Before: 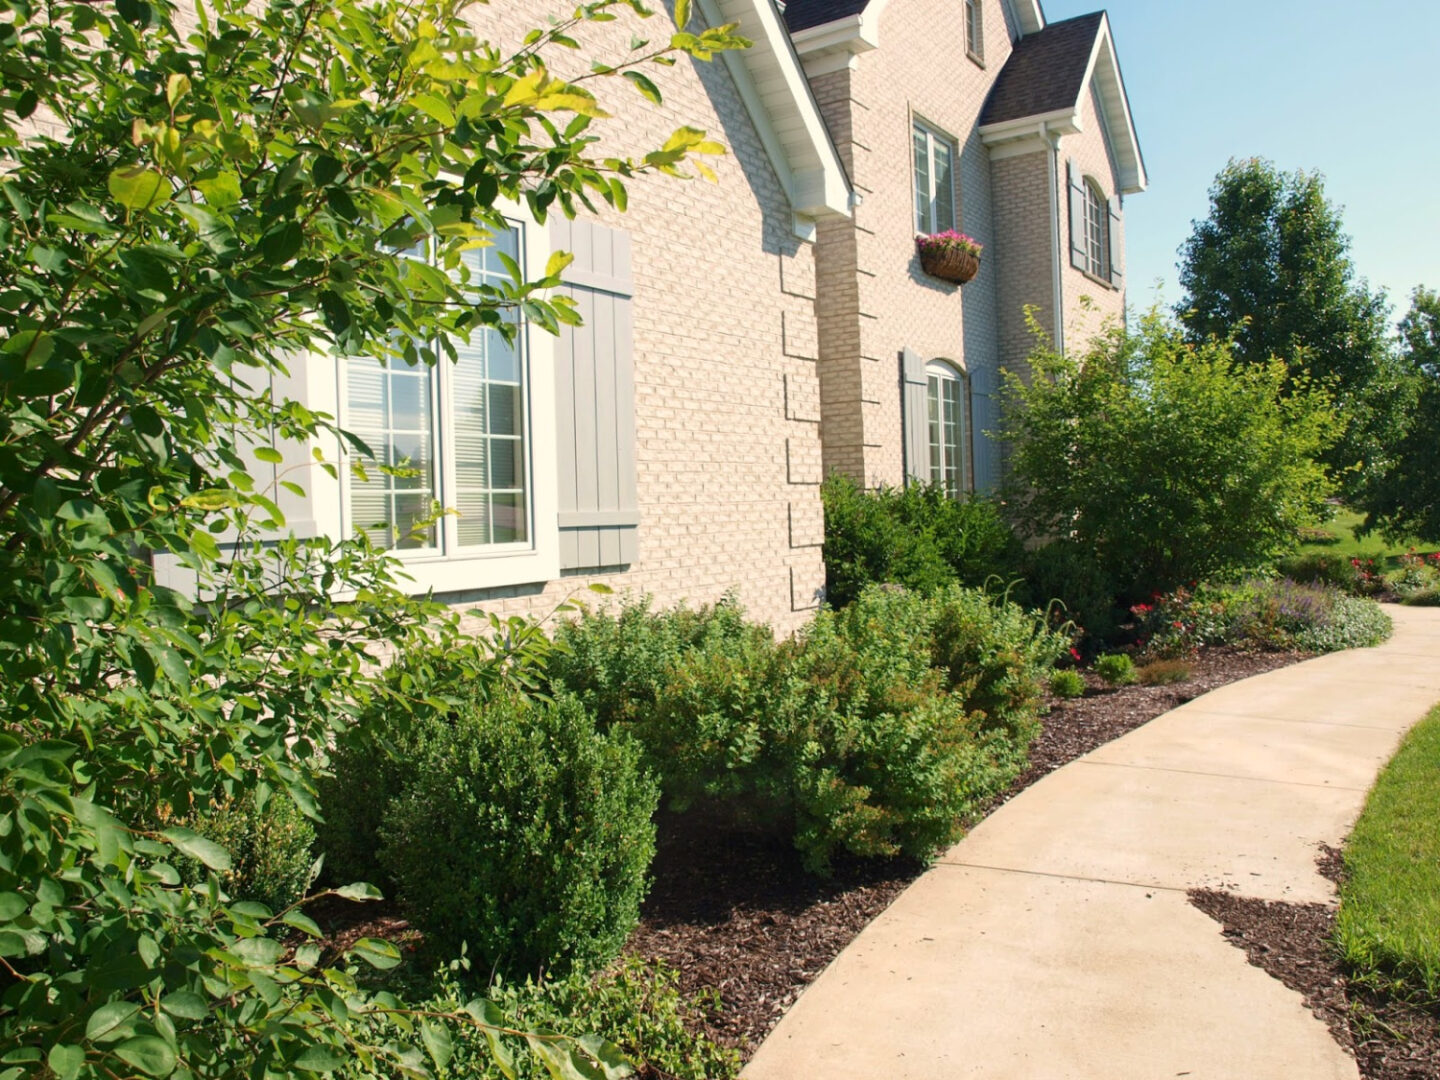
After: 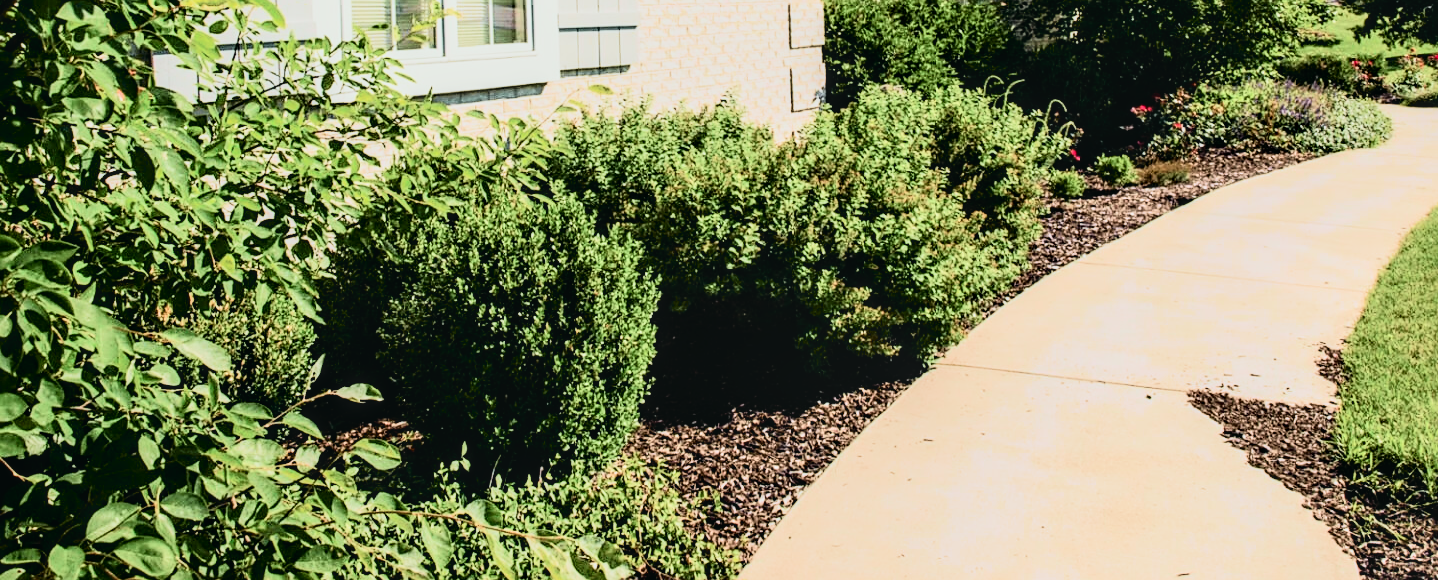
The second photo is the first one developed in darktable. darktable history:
local contrast: on, module defaults
exposure: black level correction 0, exposure 0.498 EV, compensate highlight preservation false
filmic rgb: black relative exposure -5.12 EV, white relative exposure 3.51 EV, hardness 3.19, contrast 1.385, highlights saturation mix -29.24%
sharpen: on, module defaults
crop and rotate: top 46.244%, right 0.087%
tone curve: curves: ch0 [(0, 0.008) (0.081, 0.044) (0.177, 0.123) (0.283, 0.253) (0.416, 0.449) (0.495, 0.524) (0.661, 0.756) (0.796, 0.859) (1, 0.951)]; ch1 [(0, 0) (0.161, 0.092) (0.35, 0.33) (0.392, 0.392) (0.427, 0.426) (0.479, 0.472) (0.505, 0.5) (0.521, 0.524) (0.567, 0.564) (0.583, 0.588) (0.625, 0.627) (0.678, 0.733) (1, 1)]; ch2 [(0, 0) (0.346, 0.362) (0.404, 0.427) (0.502, 0.499) (0.531, 0.523) (0.544, 0.561) (0.58, 0.59) (0.629, 0.642) (0.717, 0.678) (1, 1)], color space Lab, independent channels, preserve colors none
